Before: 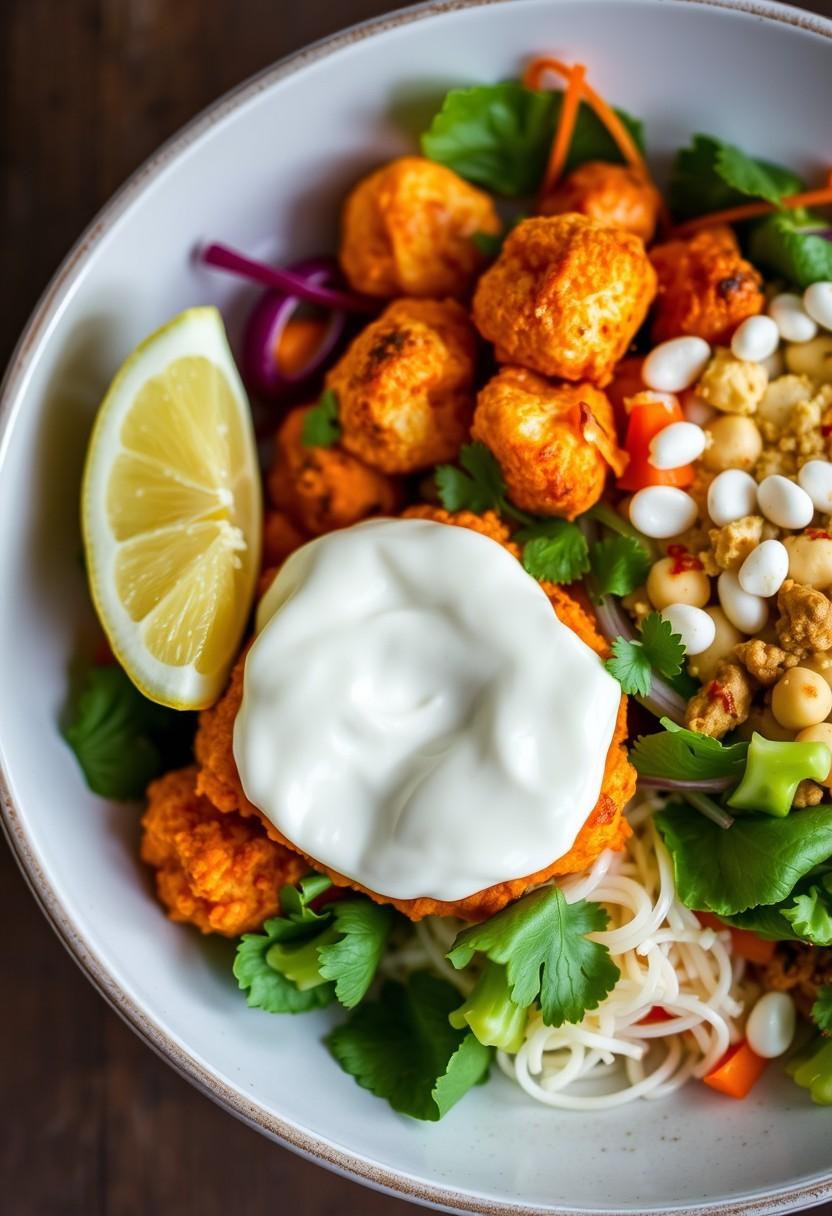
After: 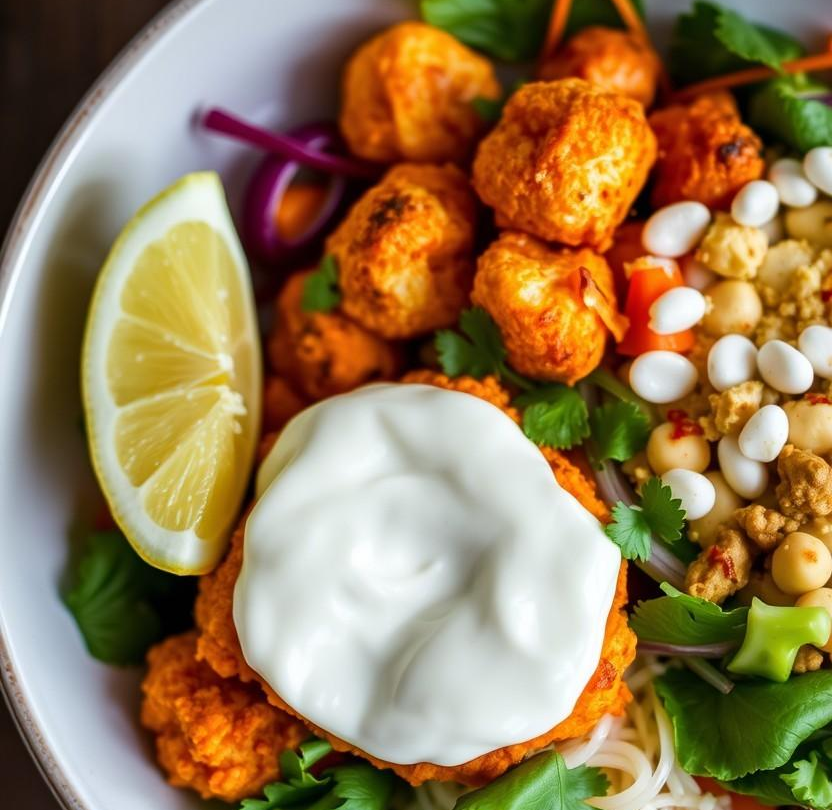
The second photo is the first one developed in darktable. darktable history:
crop: top 11.139%, bottom 22.197%
